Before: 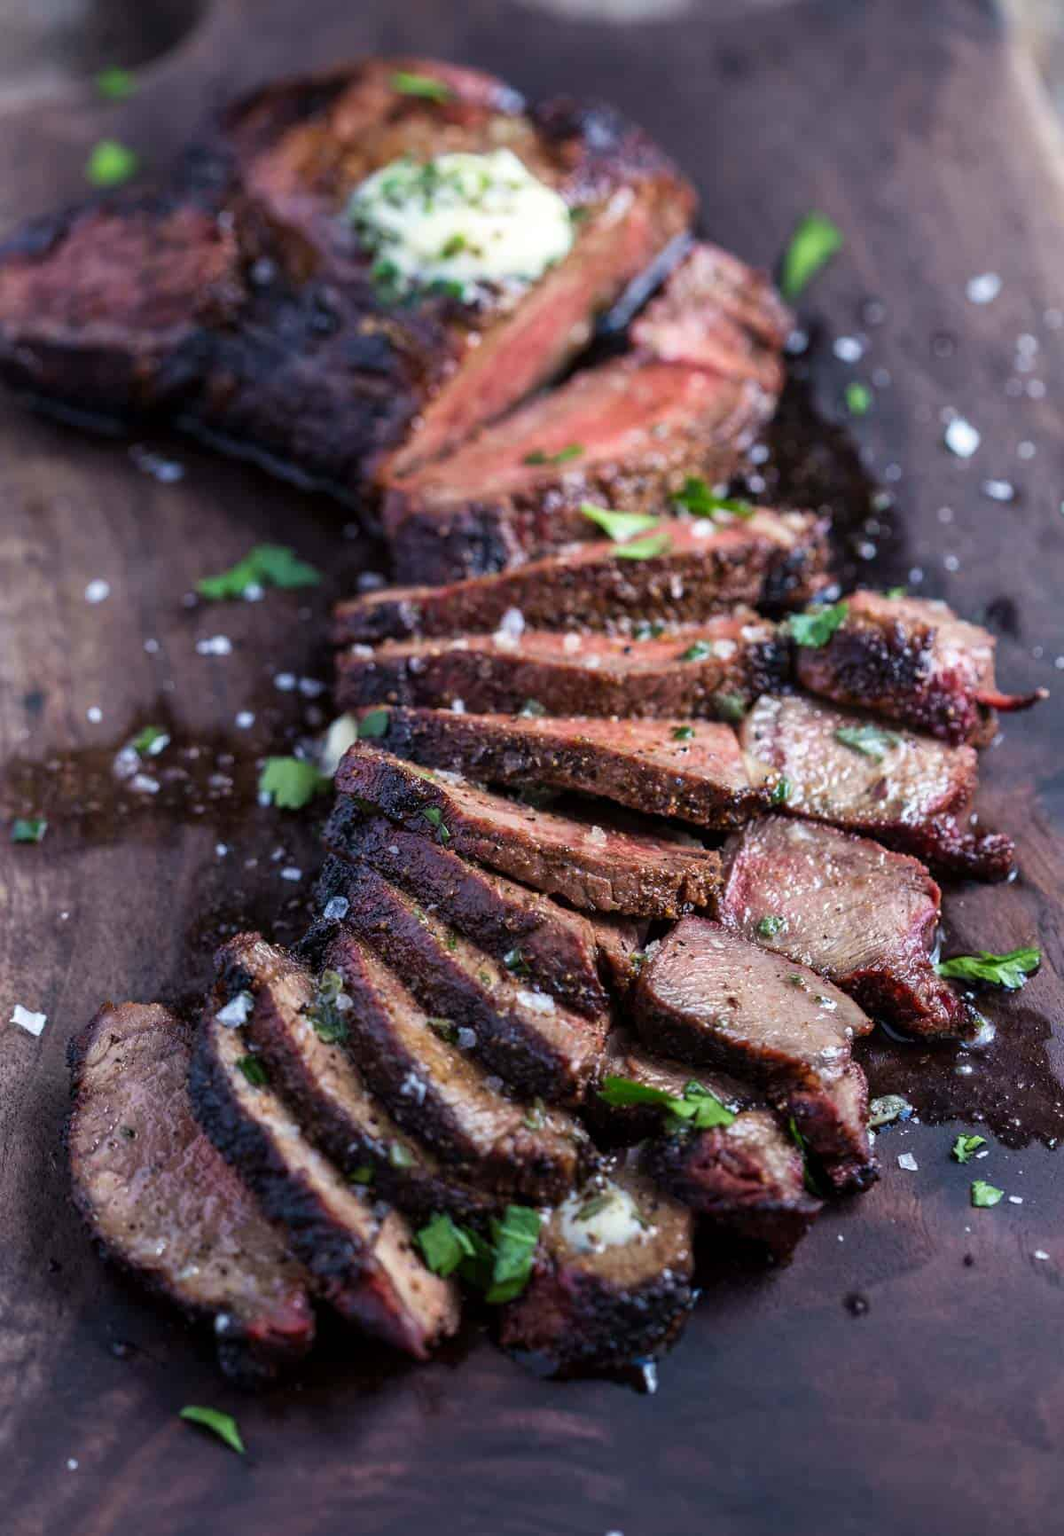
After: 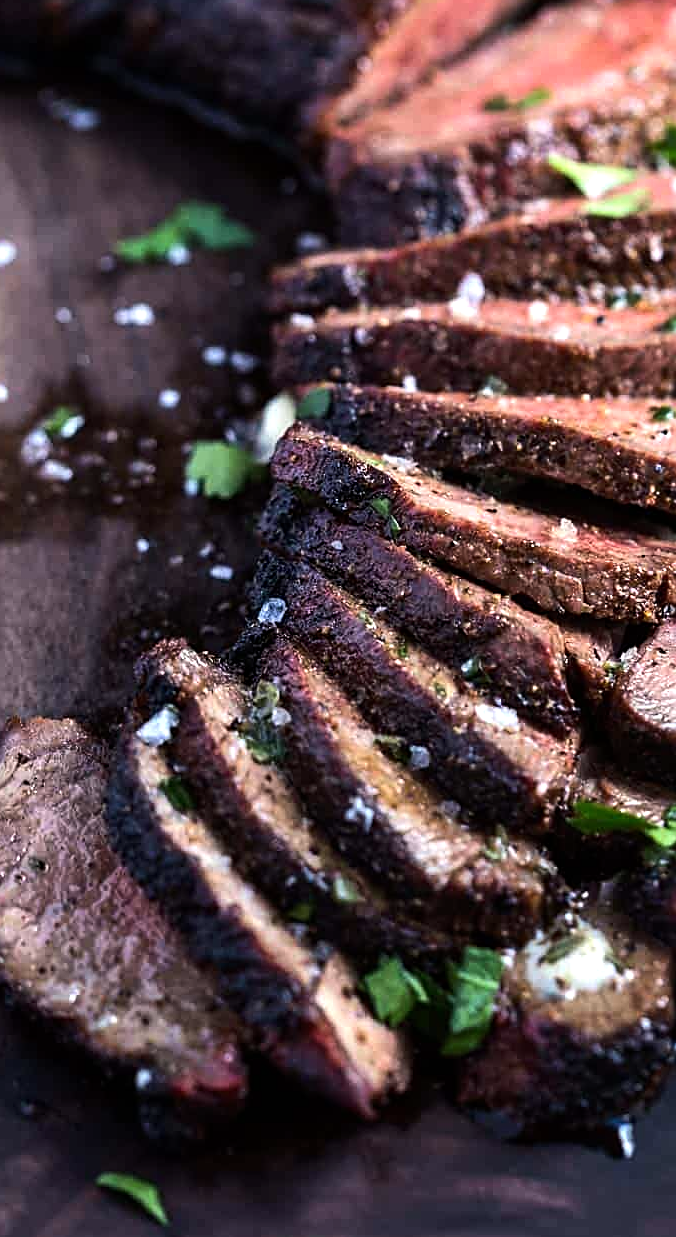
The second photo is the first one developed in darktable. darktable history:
crop: left 8.966%, top 23.852%, right 34.699%, bottom 4.703%
sharpen: on, module defaults
tone equalizer: -8 EV -0.75 EV, -7 EV -0.7 EV, -6 EV -0.6 EV, -5 EV -0.4 EV, -3 EV 0.4 EV, -2 EV 0.6 EV, -1 EV 0.7 EV, +0 EV 0.75 EV, edges refinement/feathering 500, mask exposure compensation -1.57 EV, preserve details no
